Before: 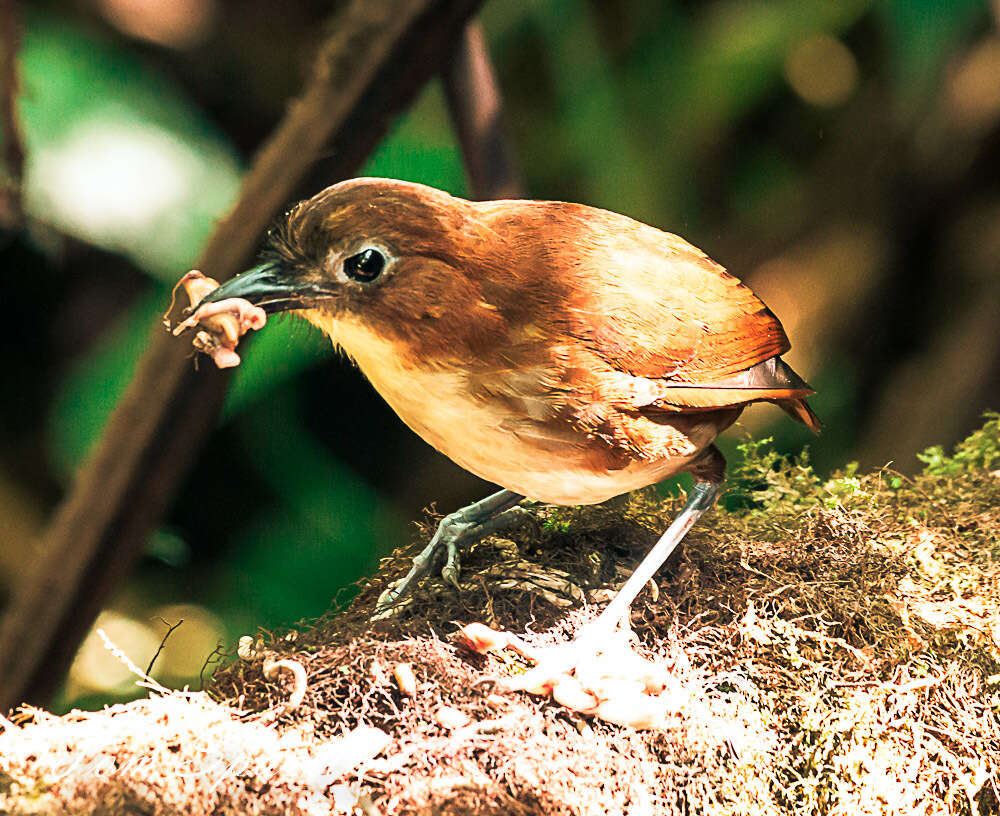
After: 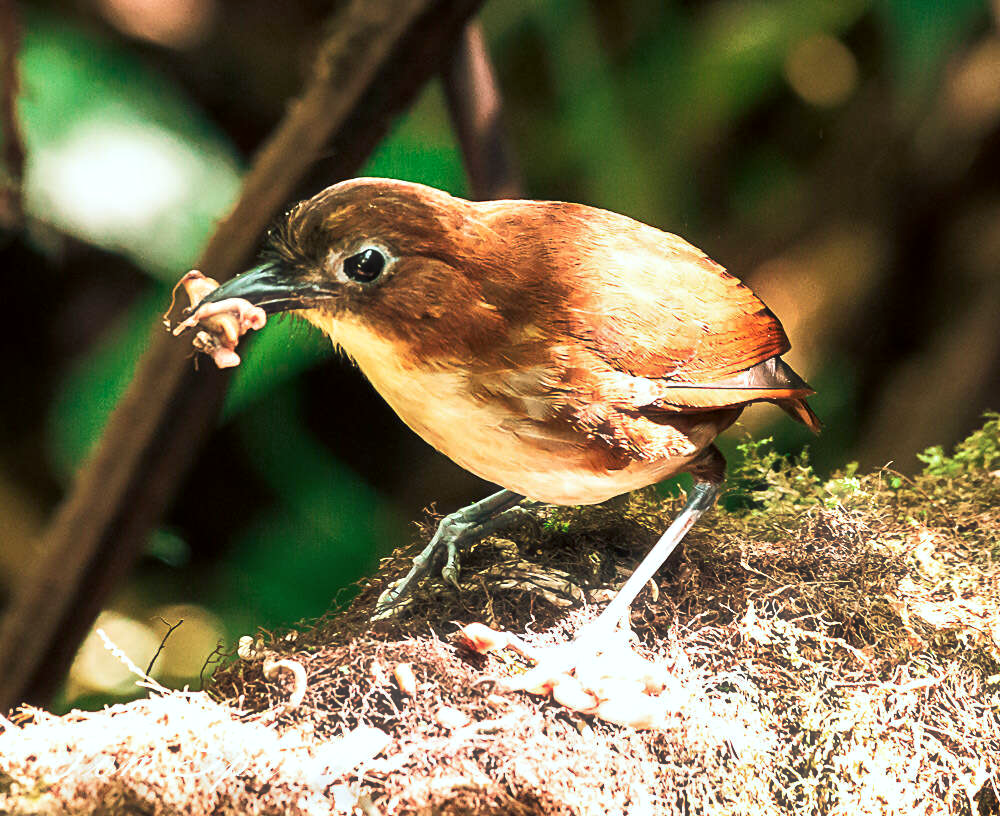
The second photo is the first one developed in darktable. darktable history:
contrast equalizer: octaves 7, y [[0.6 ×6], [0.55 ×6], [0 ×6], [0 ×6], [0 ×6]], mix 0.157
haze removal: strength -0.078, distance 0.363, adaptive false
tone curve: curves: ch0 [(0, 0) (0.003, 0.003) (0.011, 0.01) (0.025, 0.023) (0.044, 0.042) (0.069, 0.065) (0.1, 0.094) (0.136, 0.128) (0.177, 0.167) (0.224, 0.211) (0.277, 0.261) (0.335, 0.315) (0.399, 0.375) (0.468, 0.441) (0.543, 0.543) (0.623, 0.623) (0.709, 0.709) (0.801, 0.801) (0.898, 0.898) (1, 1)], color space Lab, independent channels, preserve colors none
color correction: highlights a* -2.73, highlights b* -2.04, shadows a* 2.5, shadows b* 2.64
